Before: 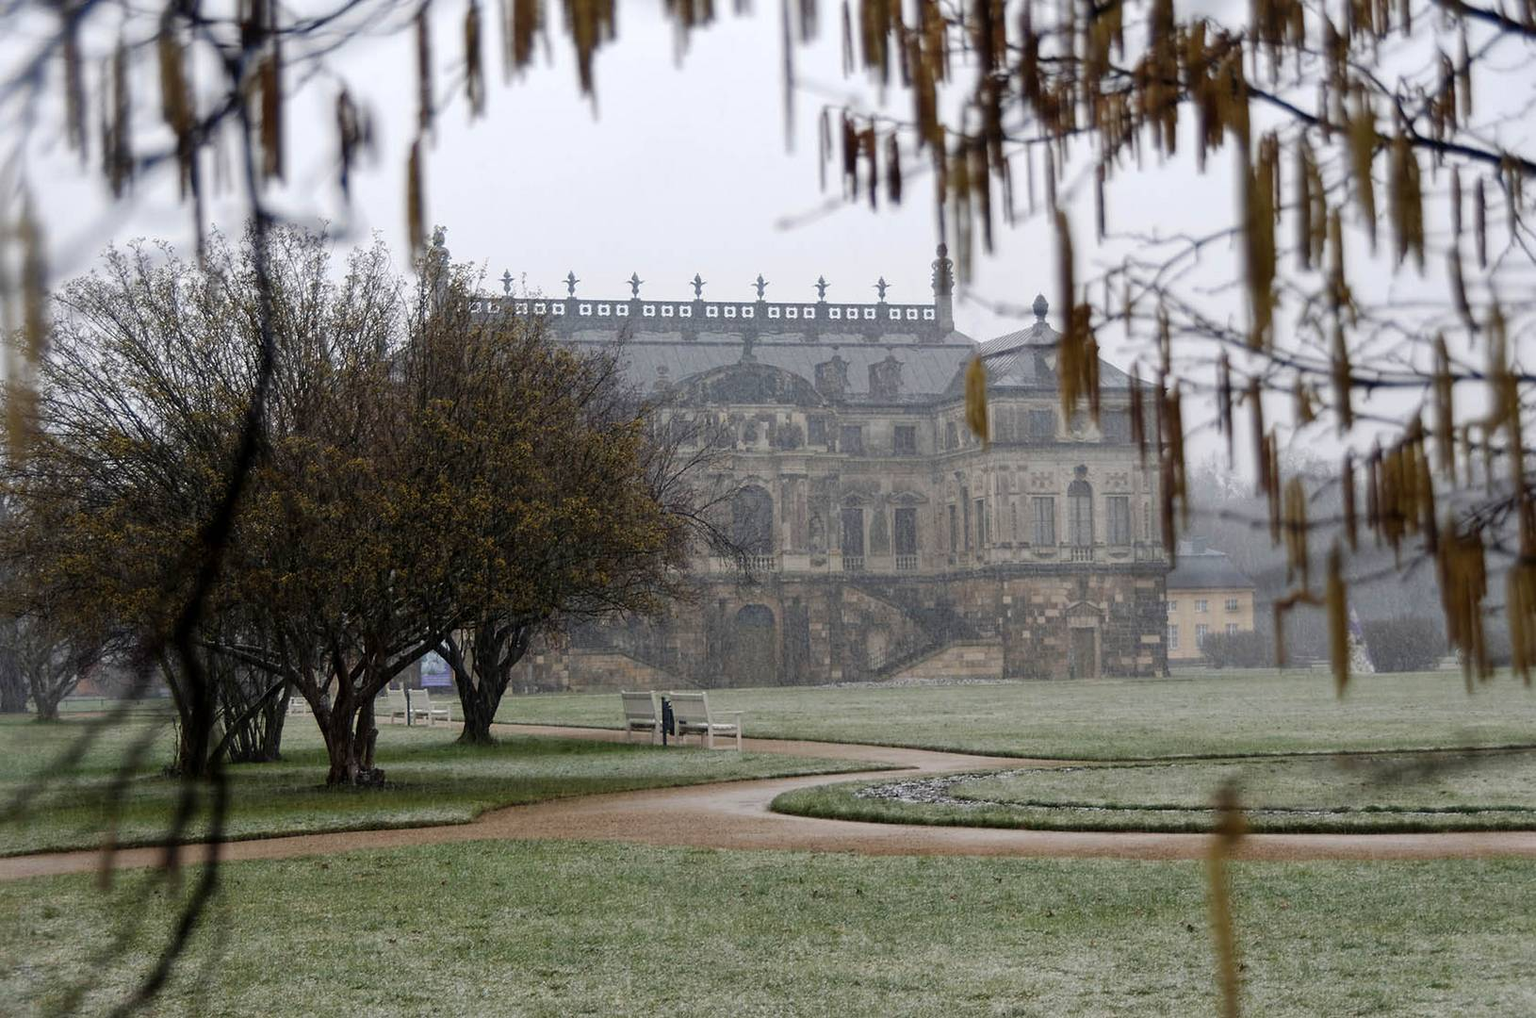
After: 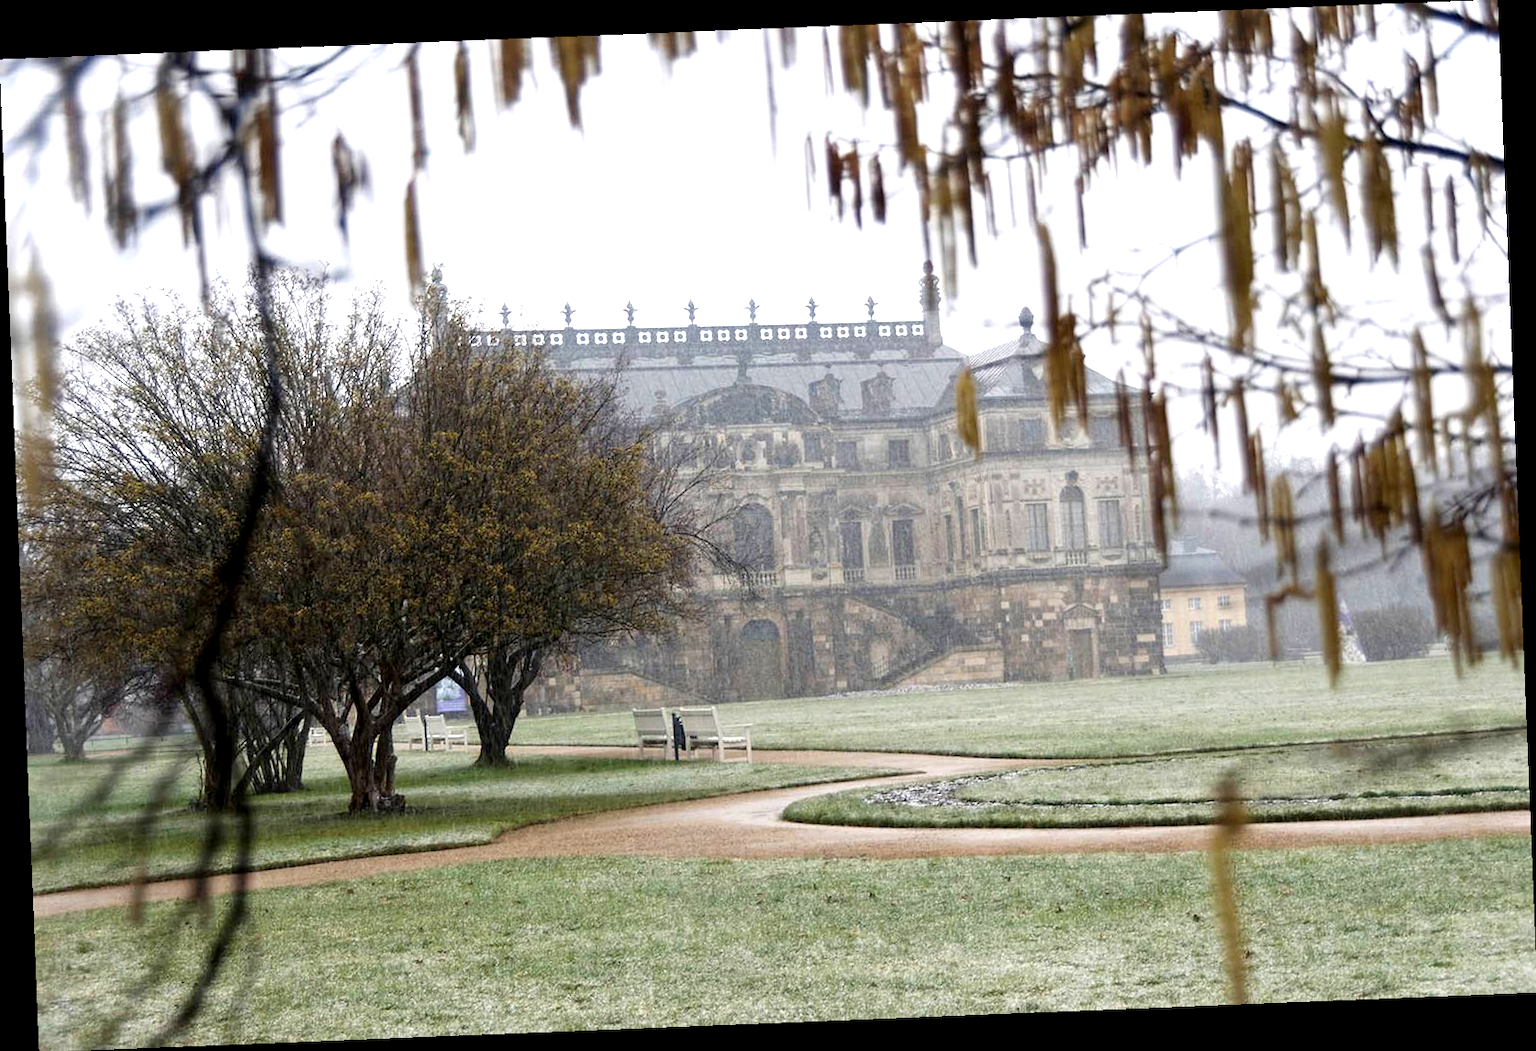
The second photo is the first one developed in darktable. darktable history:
exposure: black level correction 0.001, exposure 1 EV, compensate highlight preservation false
rotate and perspective: rotation -2.29°, automatic cropping off
